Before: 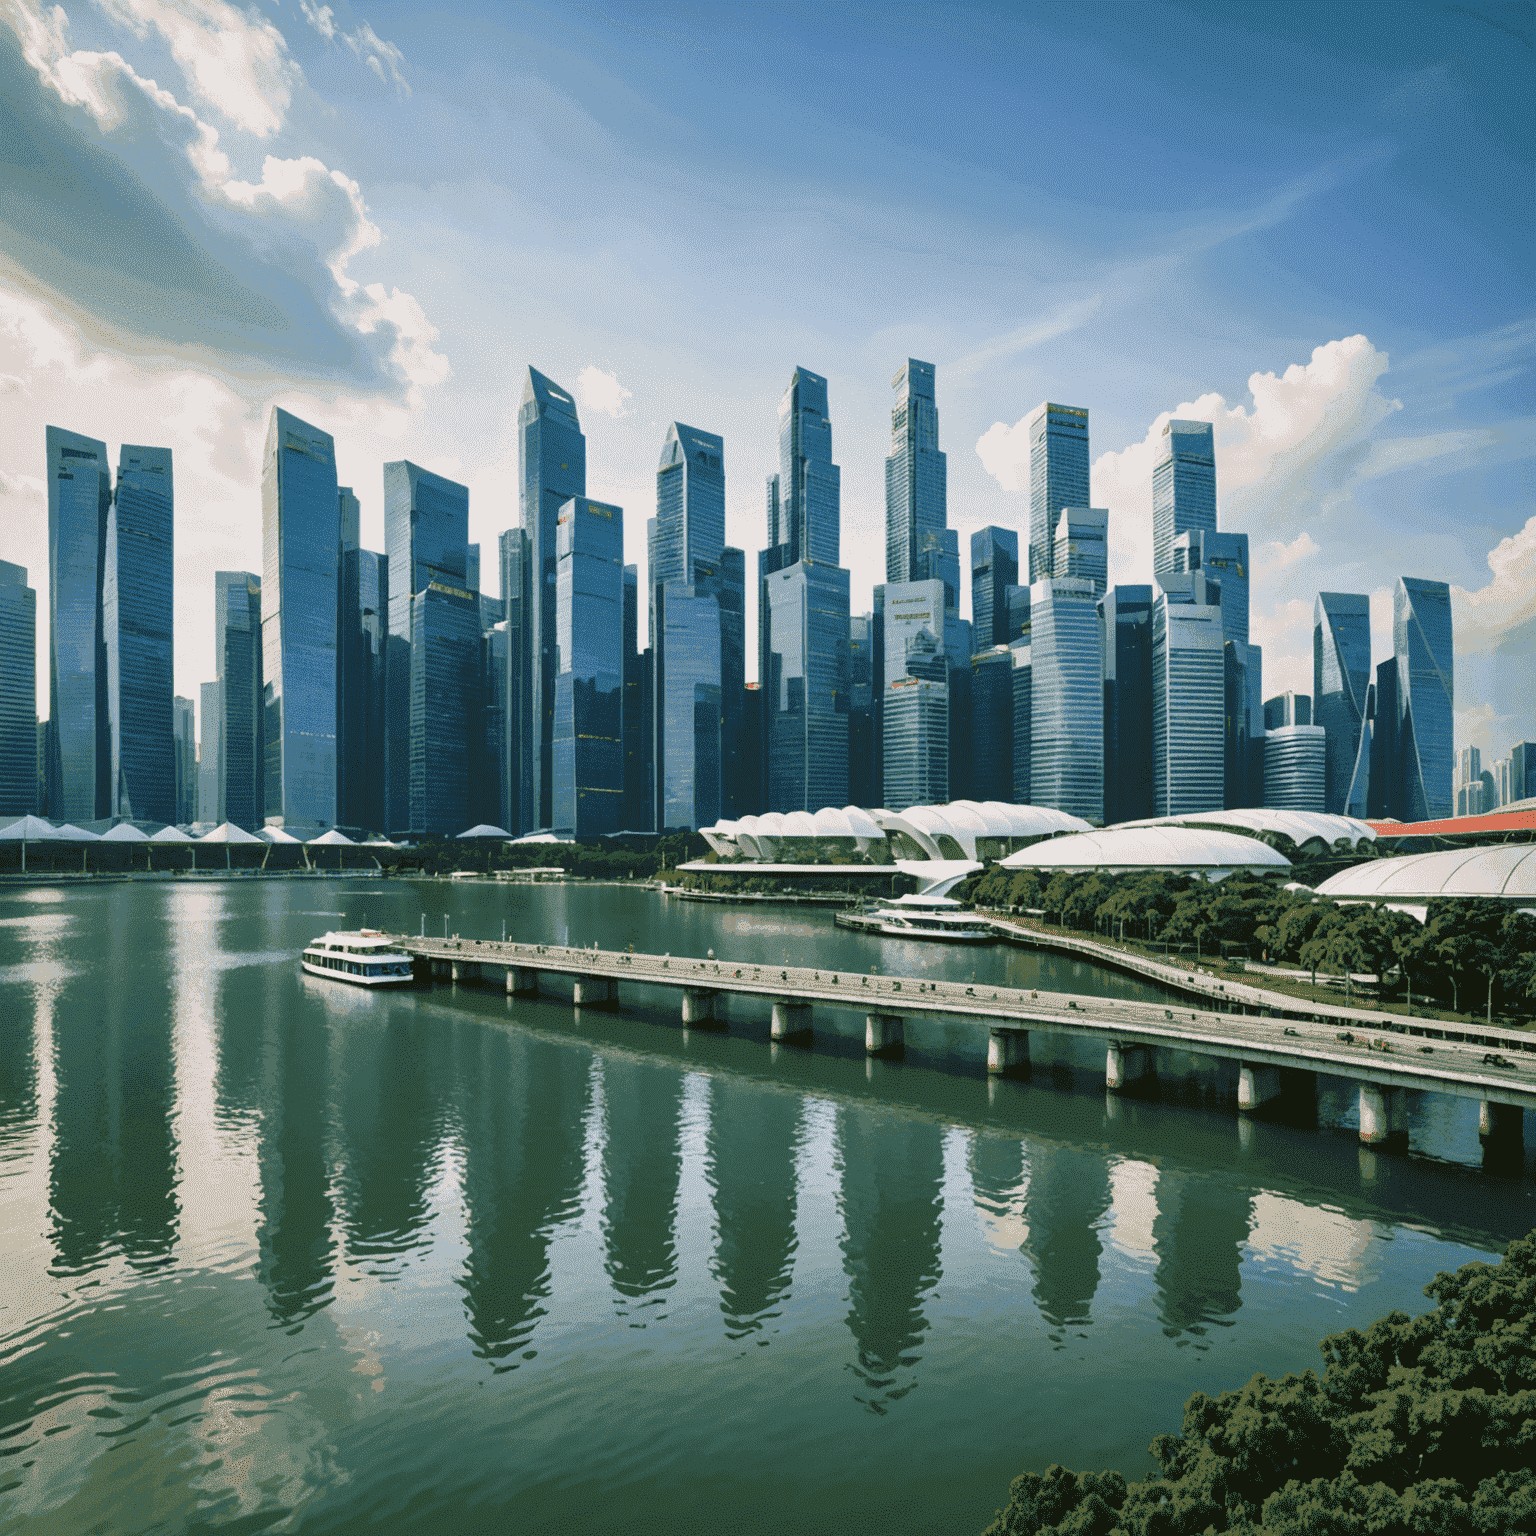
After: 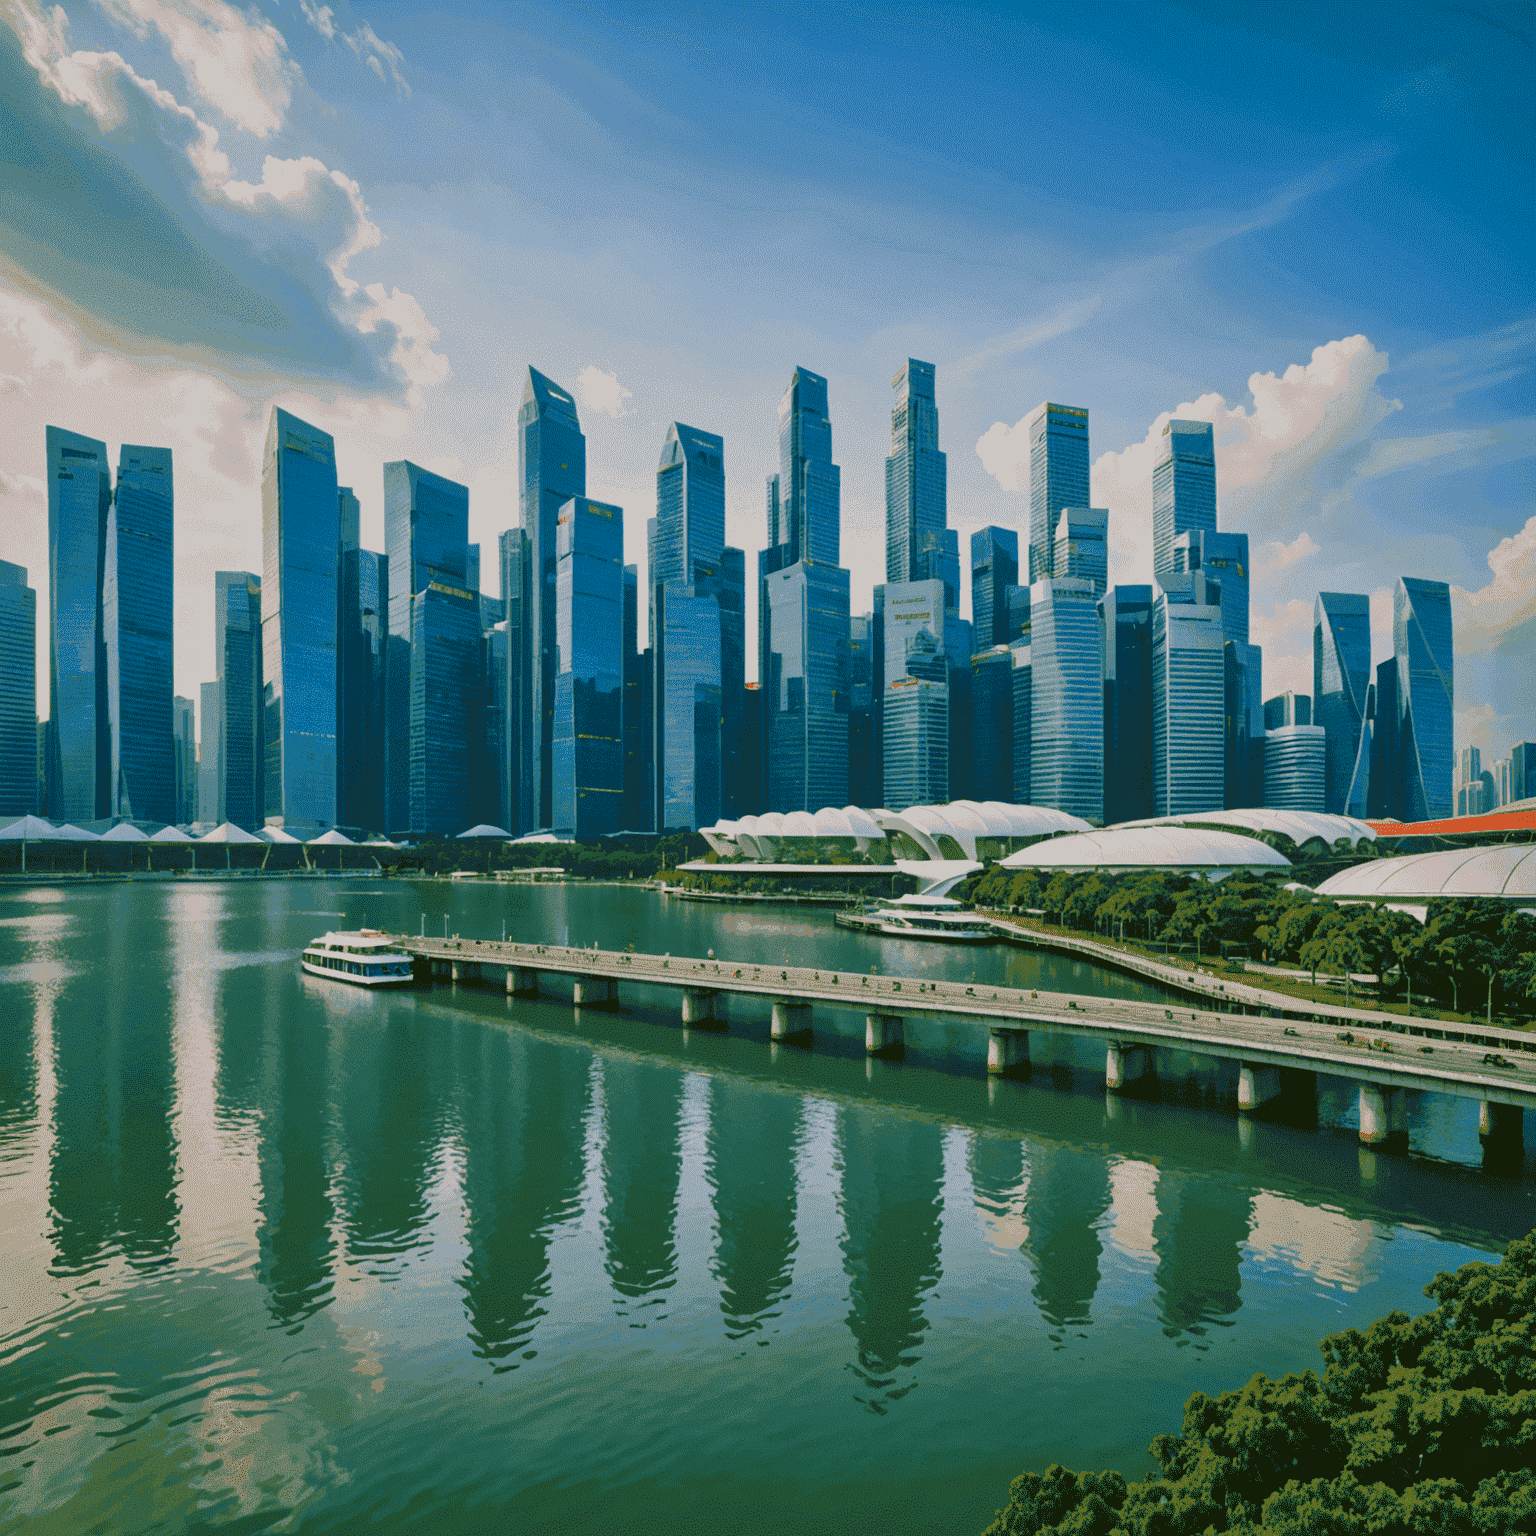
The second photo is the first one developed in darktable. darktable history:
color balance rgb: linear chroma grading › global chroma 15%, perceptual saturation grading › global saturation 30%
tone equalizer: -8 EV 0.25 EV, -7 EV 0.417 EV, -6 EV 0.417 EV, -5 EV 0.25 EV, -3 EV -0.25 EV, -2 EV -0.417 EV, -1 EV -0.417 EV, +0 EV -0.25 EV, edges refinement/feathering 500, mask exposure compensation -1.57 EV, preserve details guided filter
